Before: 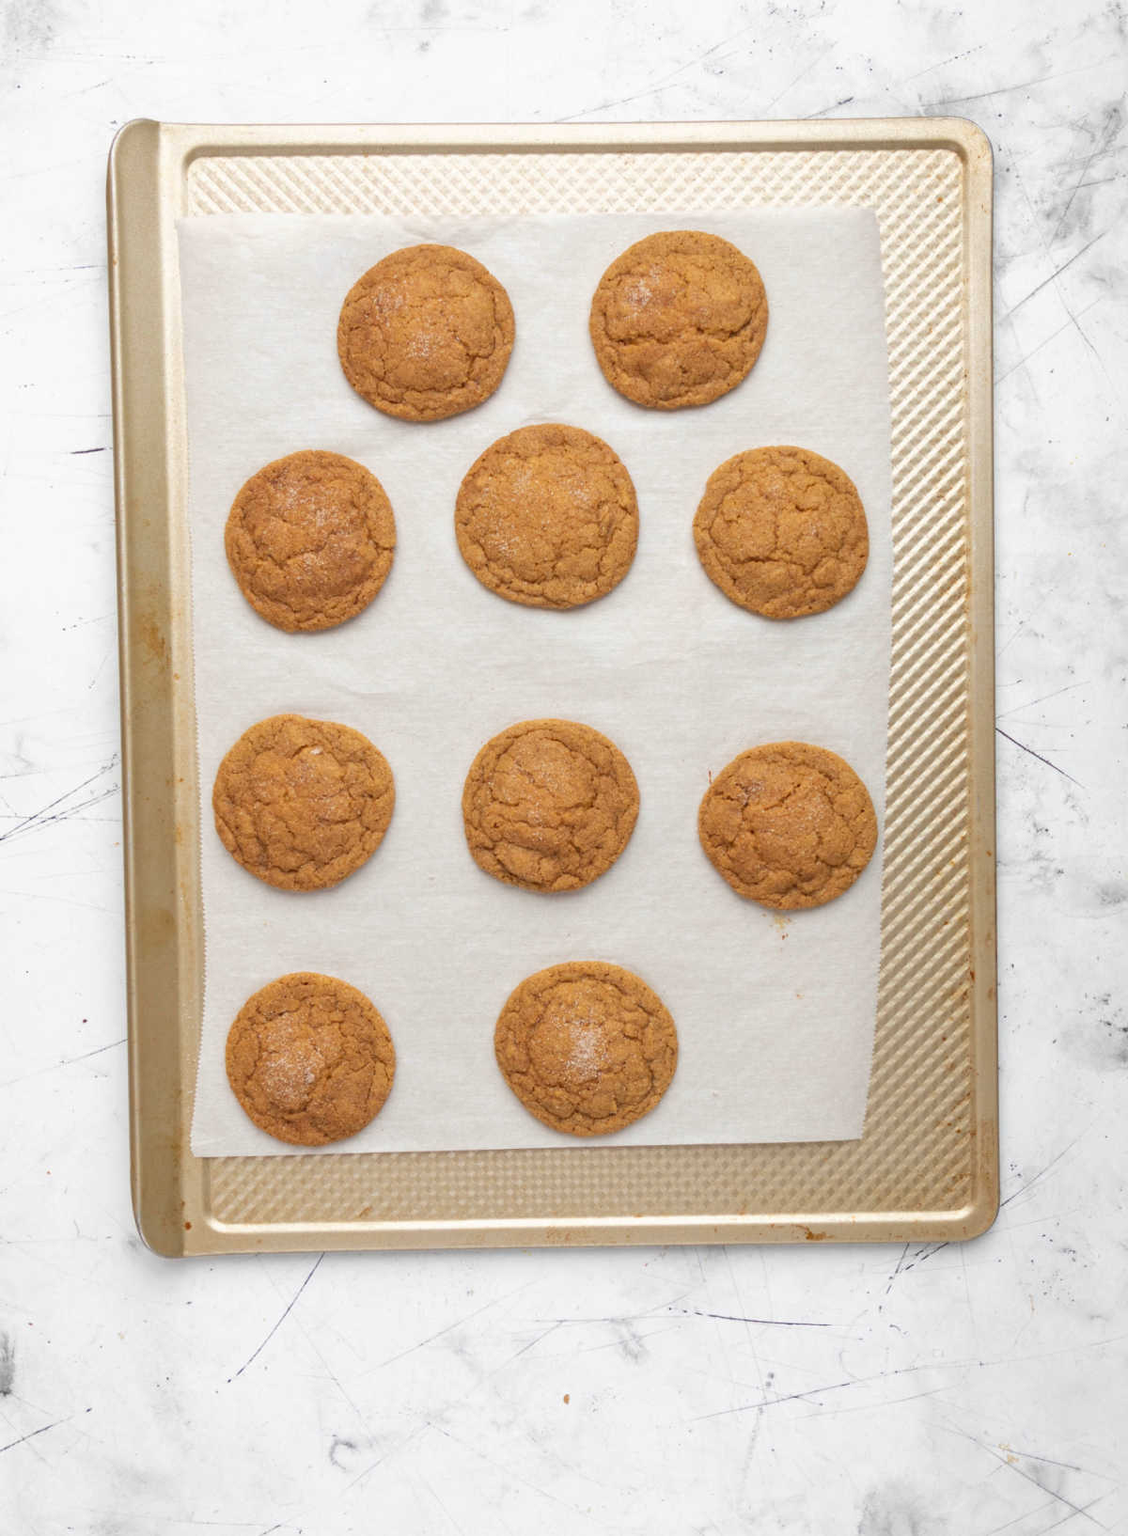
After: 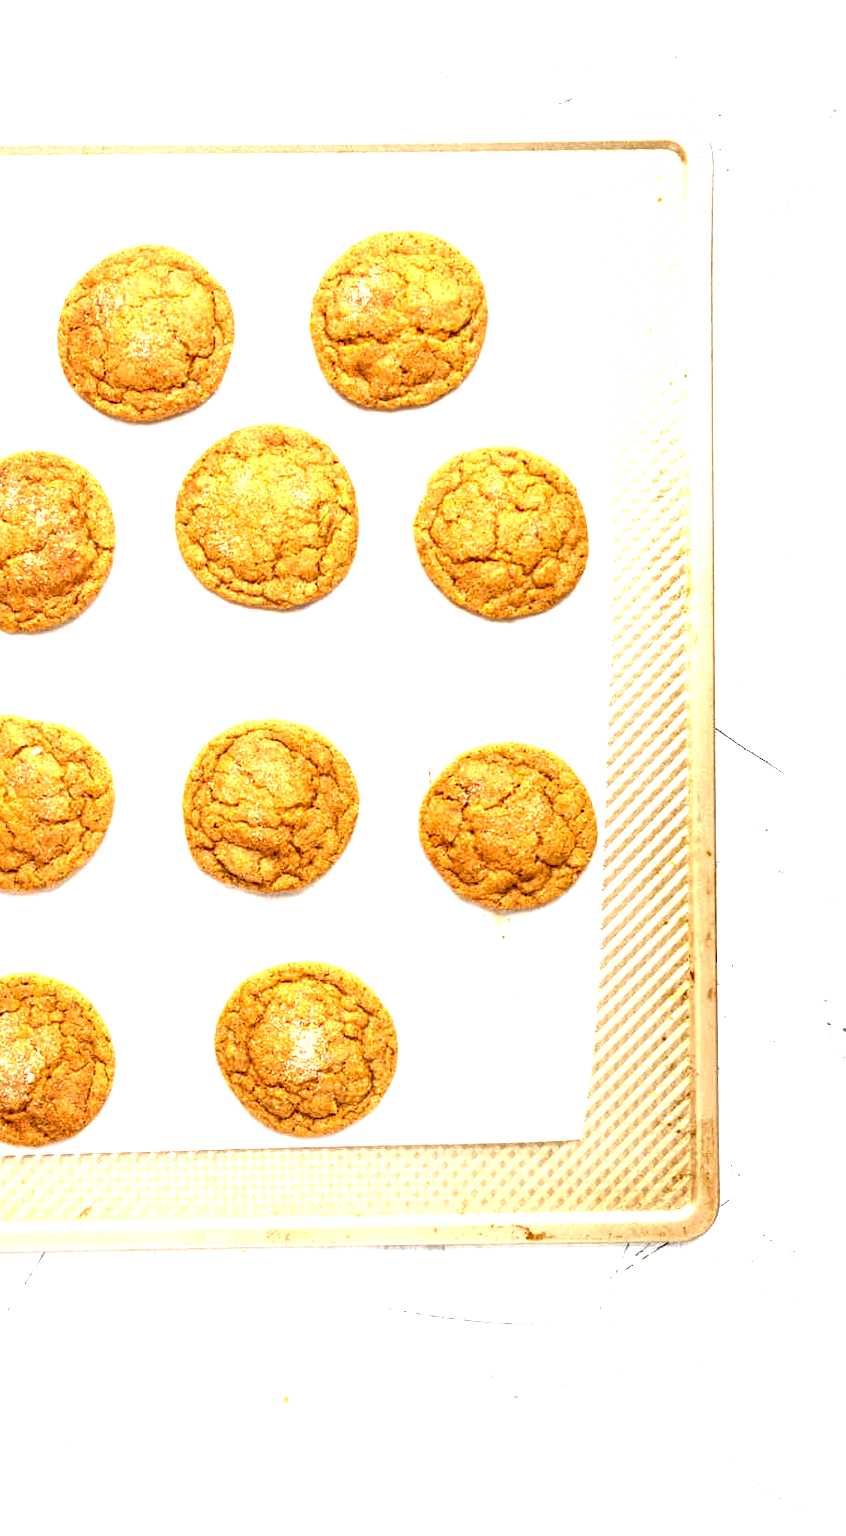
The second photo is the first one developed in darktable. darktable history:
exposure: black level correction 0, exposure 1.574 EV, compensate highlight preservation false
crop and rotate: left 24.903%
color balance rgb: highlights gain › chroma 2.05%, highlights gain › hue 71.45°, linear chroma grading › global chroma 15.607%, perceptual saturation grading › global saturation 0.899%
local contrast: highlights 18%, detail 185%
